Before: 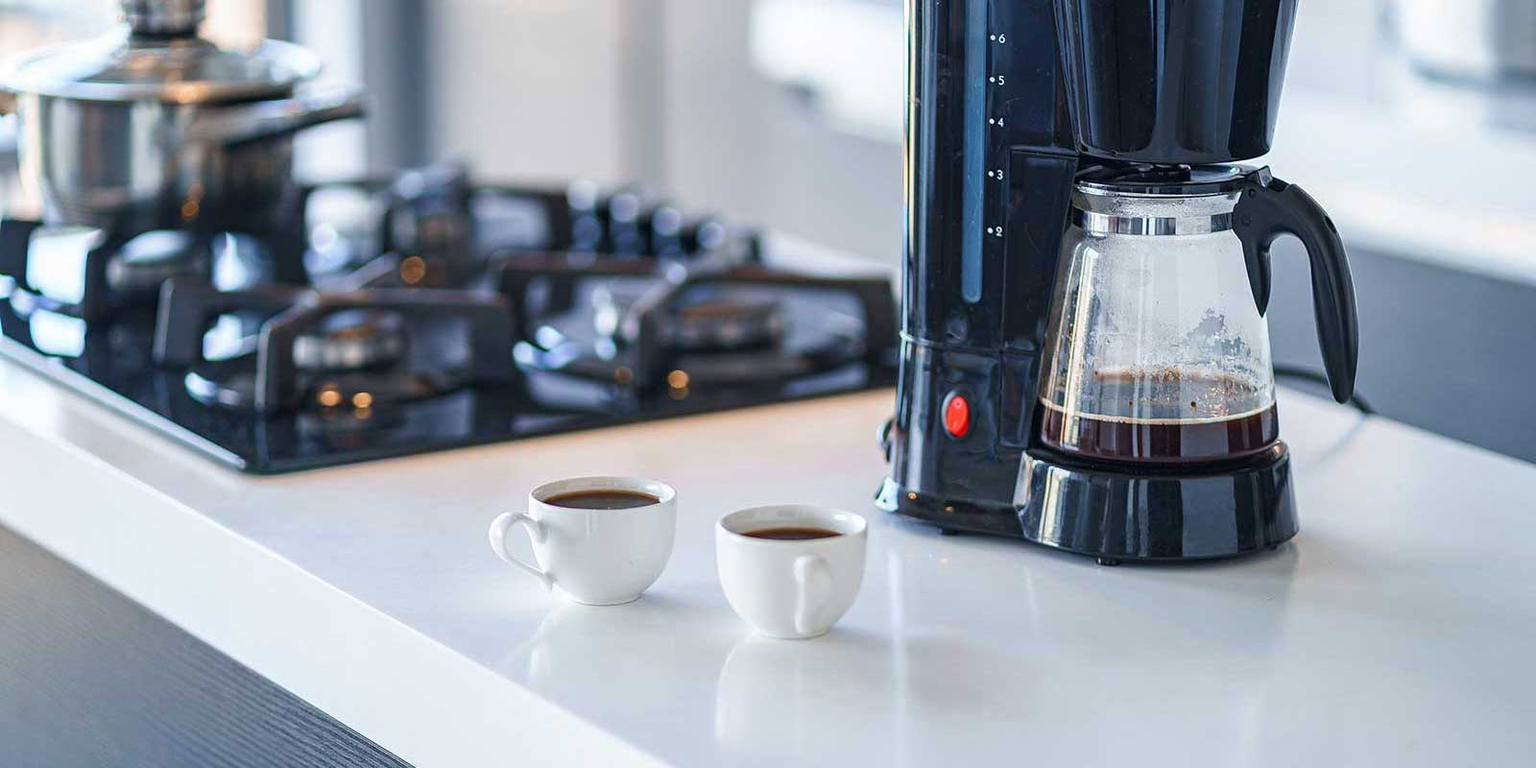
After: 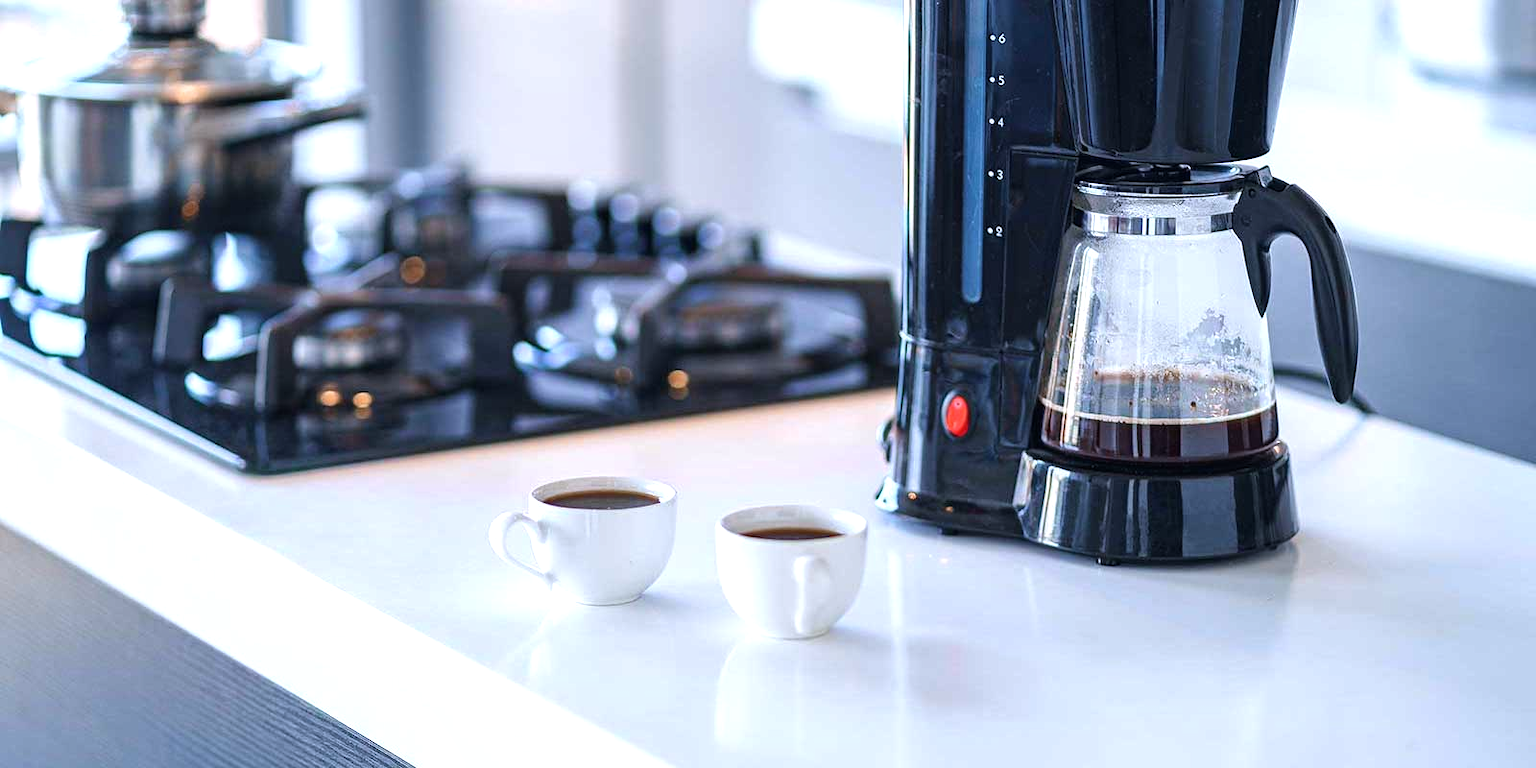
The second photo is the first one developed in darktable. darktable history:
color calibration: illuminant as shot in camera, x 0.358, y 0.373, temperature 4628.91 K, saturation algorithm version 1 (2020)
tone equalizer: -8 EV -0.411 EV, -7 EV -0.427 EV, -6 EV -0.342 EV, -5 EV -0.227 EV, -3 EV 0.228 EV, -2 EV 0.323 EV, -1 EV 0.378 EV, +0 EV 0.423 EV, mask exposure compensation -0.506 EV
